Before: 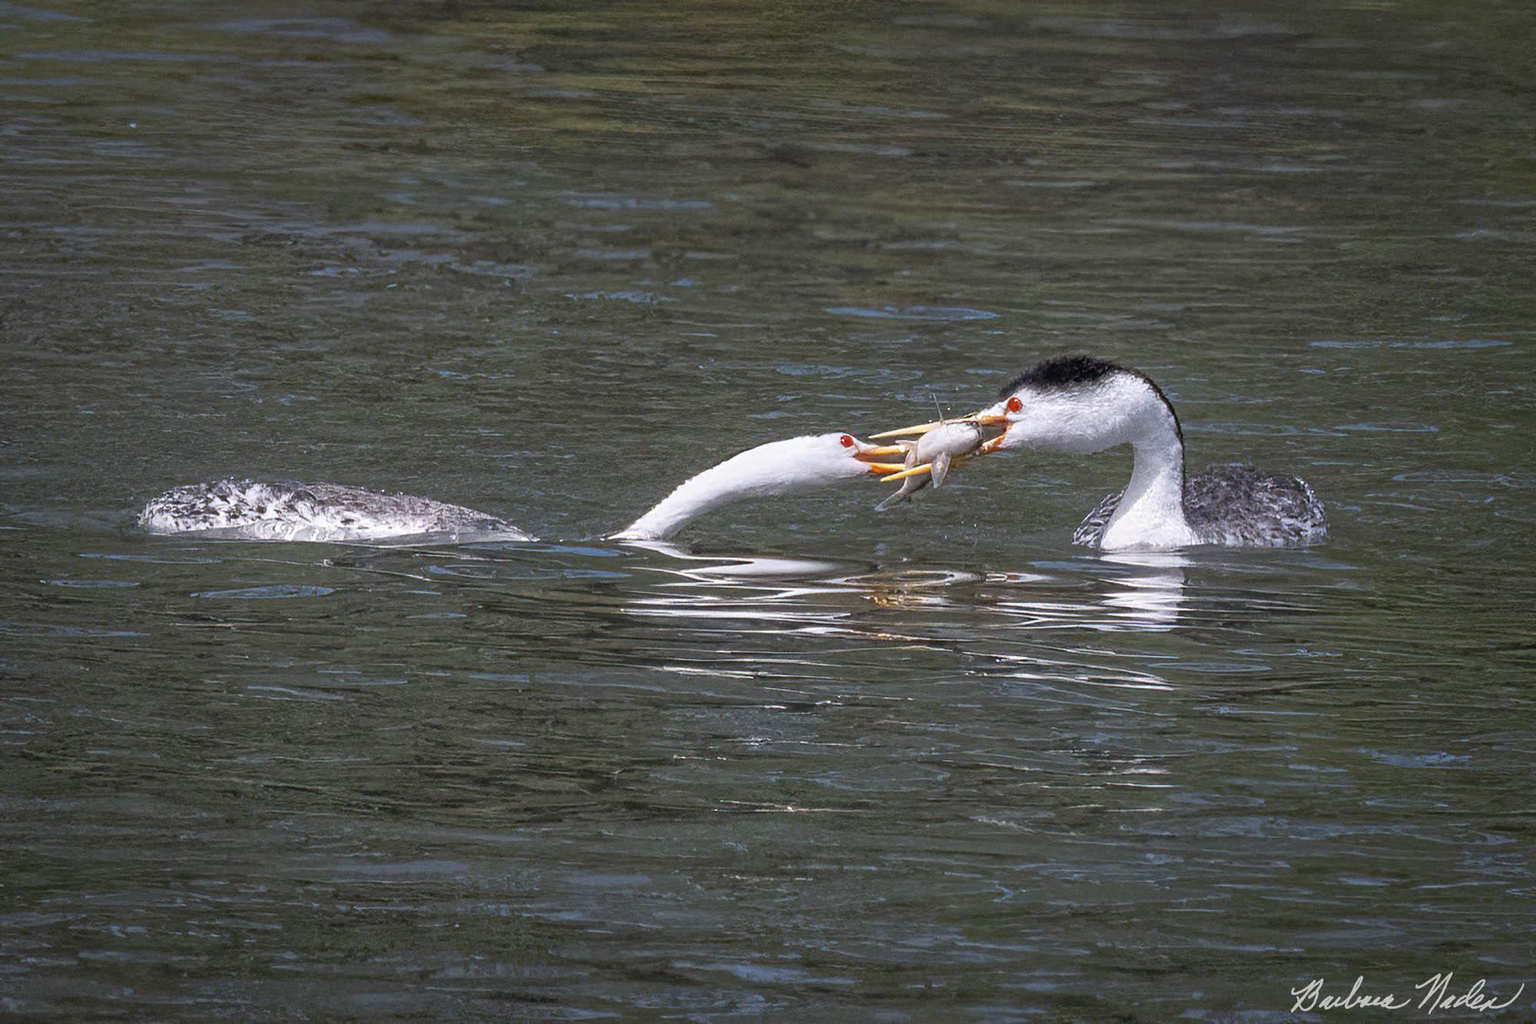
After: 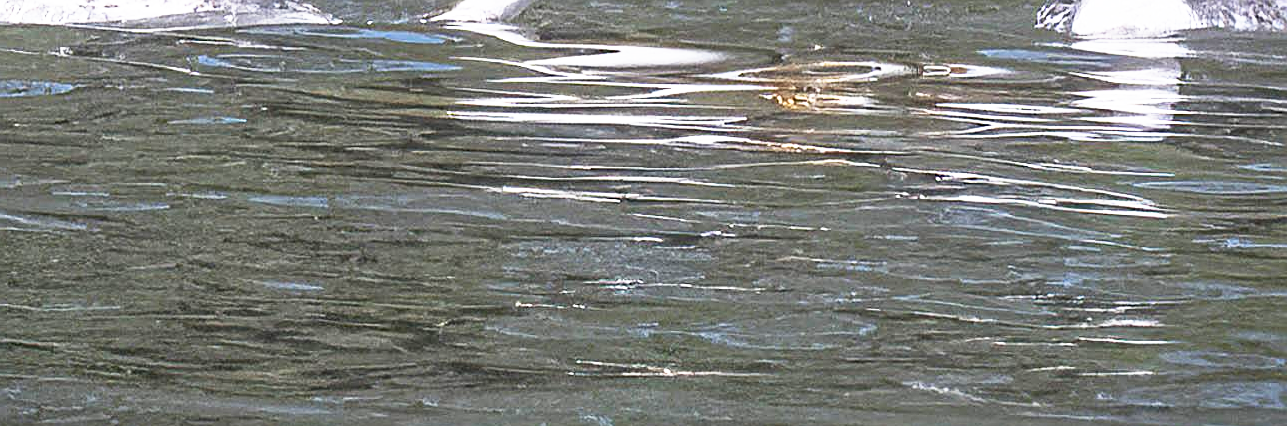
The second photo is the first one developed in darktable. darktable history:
base curve: curves: ch0 [(0, 0) (0.495, 0.917) (1, 1)], preserve colors none
exposure: black level correction -0.003, exposure 0.04 EV, compensate highlight preservation false
crop: left 18.091%, top 51.13%, right 17.525%, bottom 16.85%
sharpen: on, module defaults
